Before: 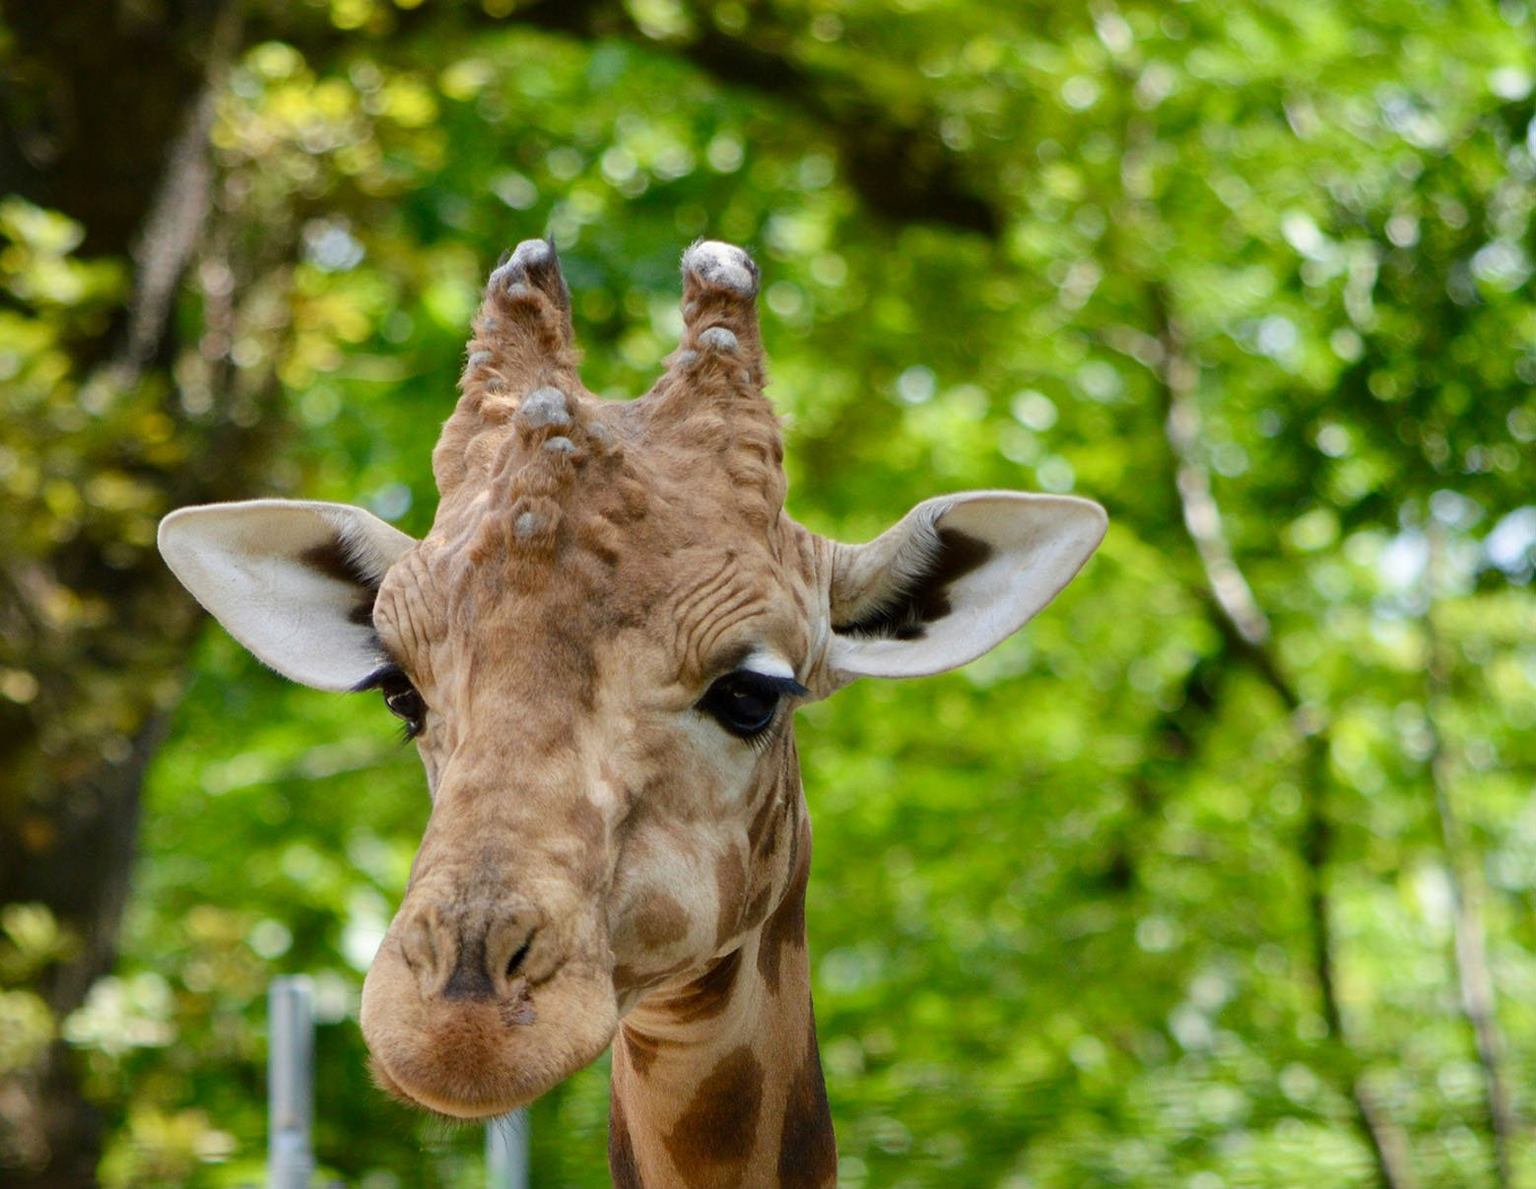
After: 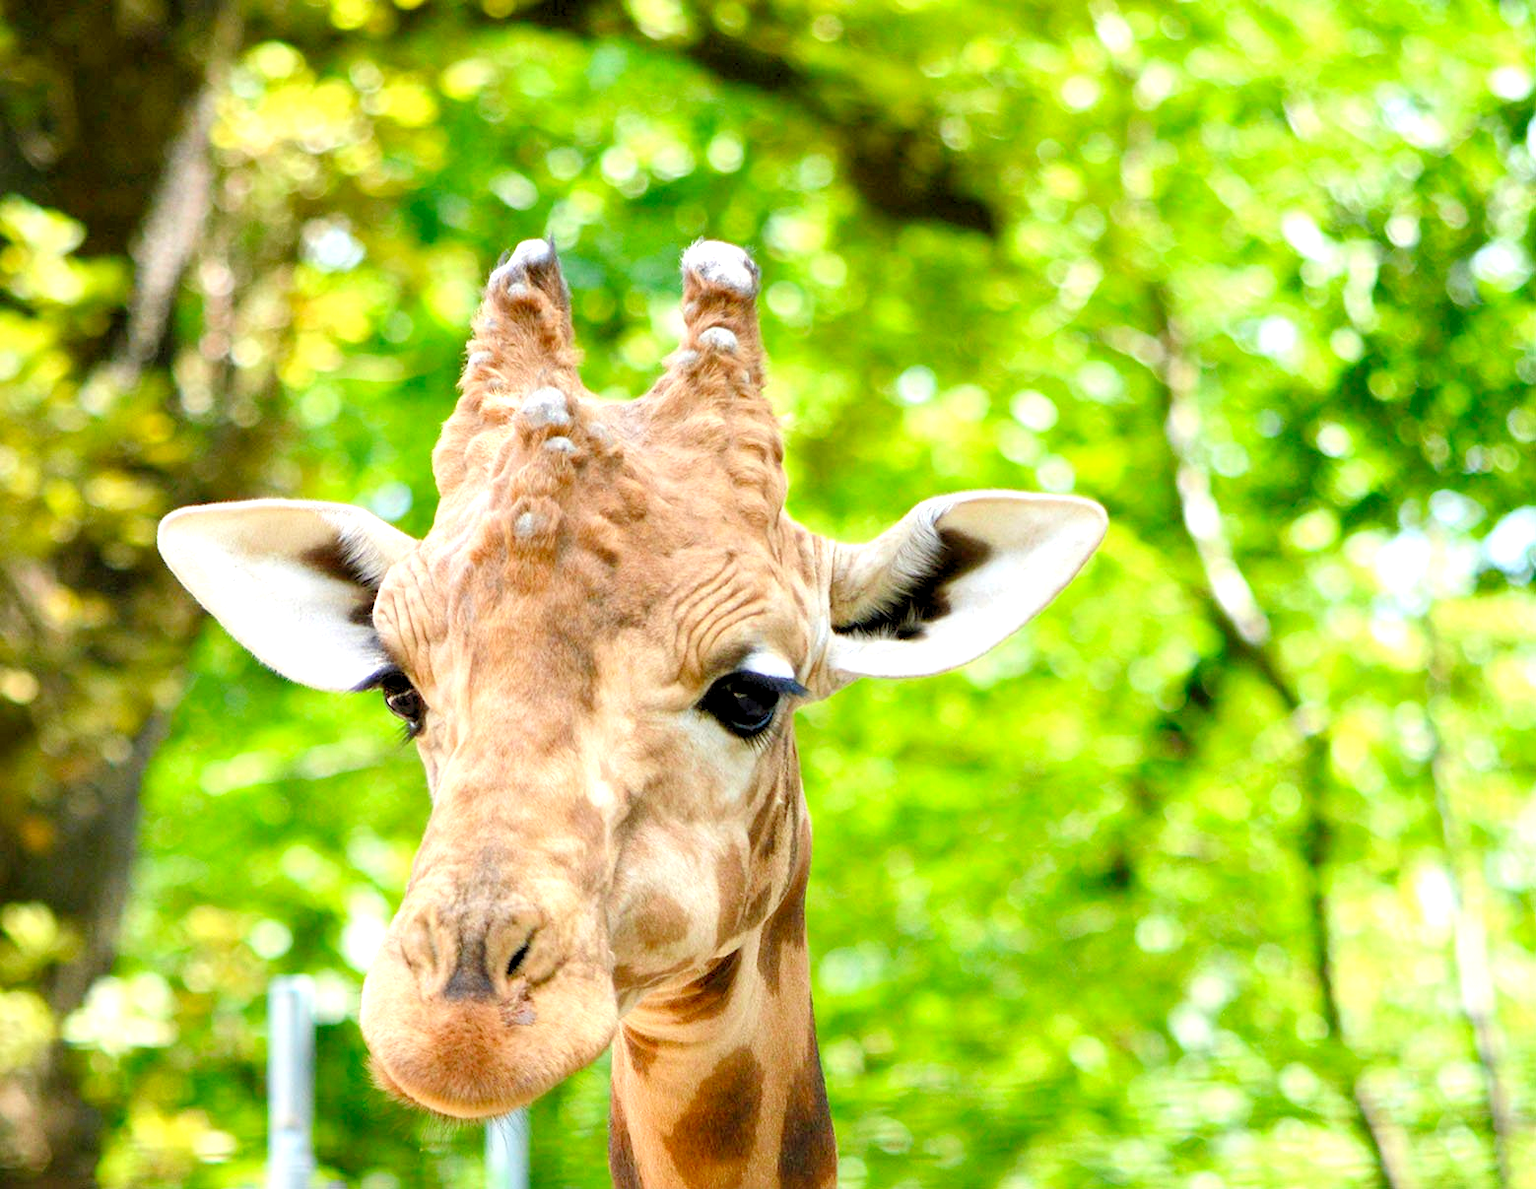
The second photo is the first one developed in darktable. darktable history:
levels: levels [0.036, 0.364, 0.827]
exposure: black level correction 0.001, exposure 0.5 EV, compensate exposure bias true, compensate highlight preservation false
